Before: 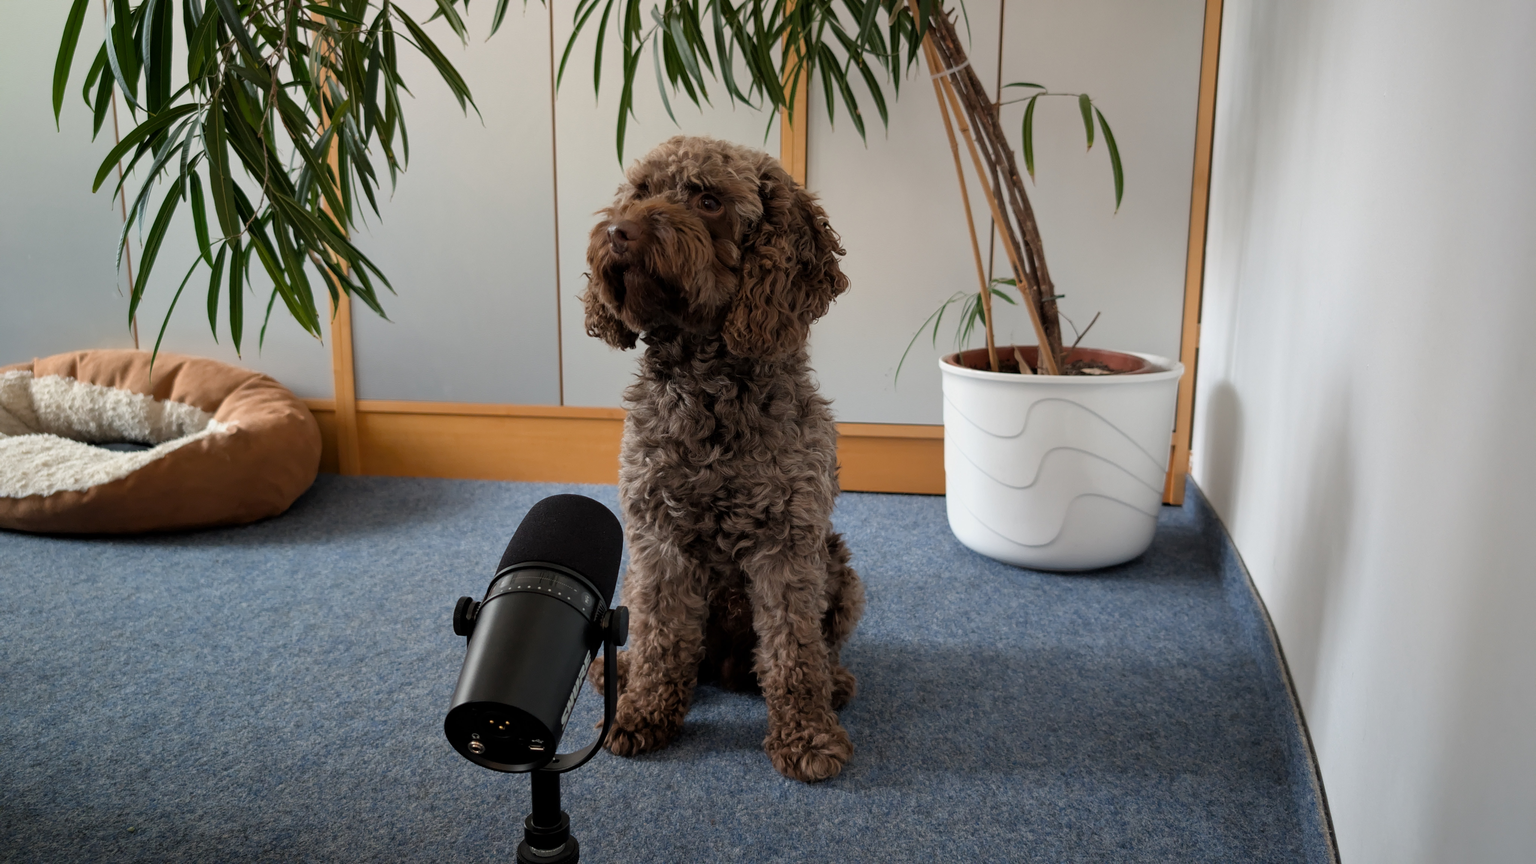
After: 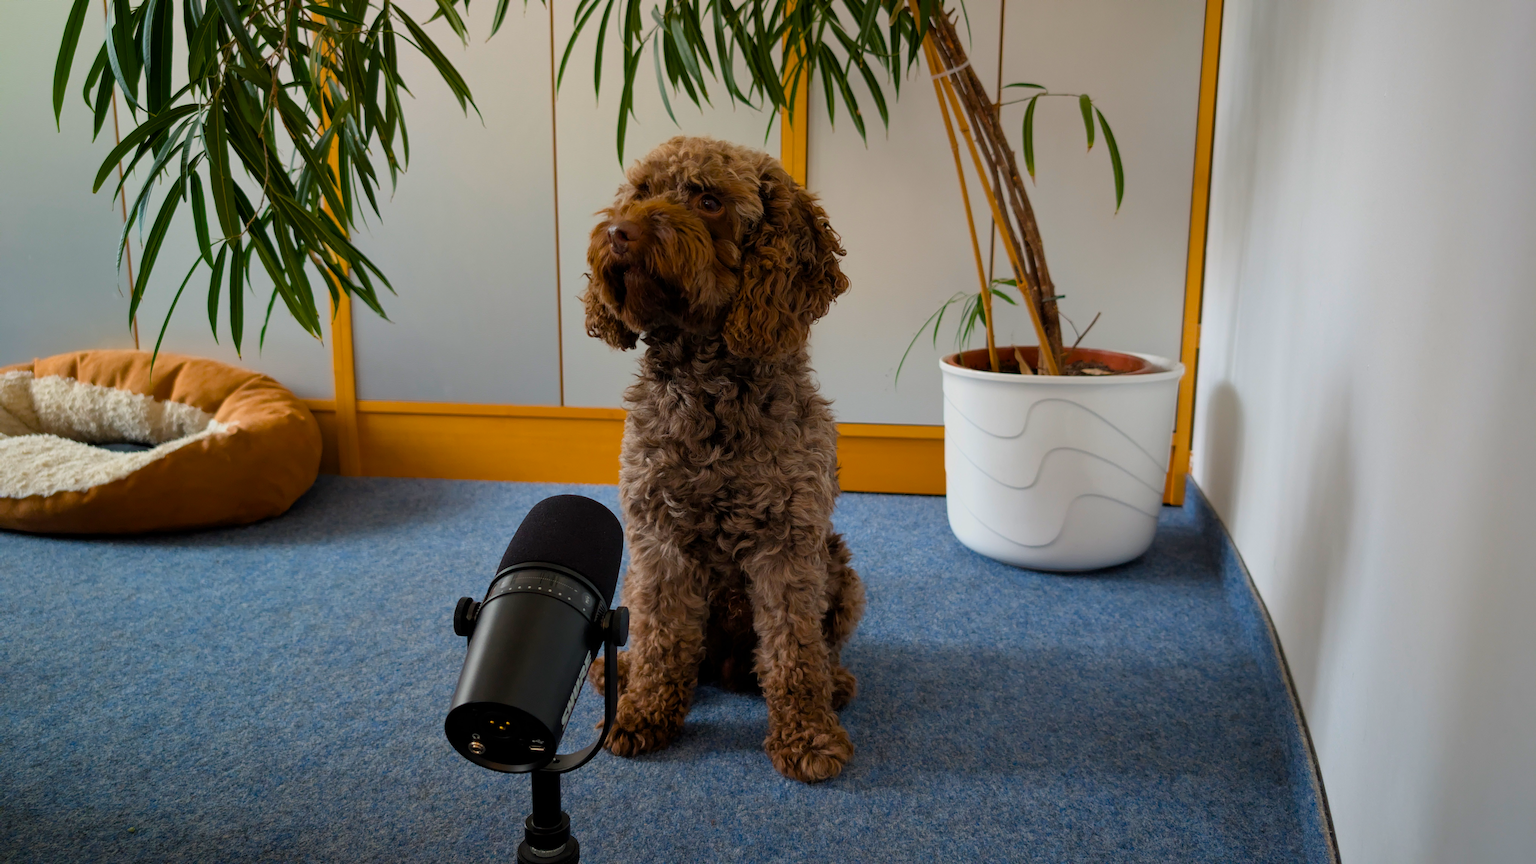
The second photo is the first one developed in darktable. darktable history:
color balance rgb: power › luminance -9.079%, linear chroma grading › global chroma 42.229%, perceptual saturation grading › global saturation 25.44%, contrast -10.585%
